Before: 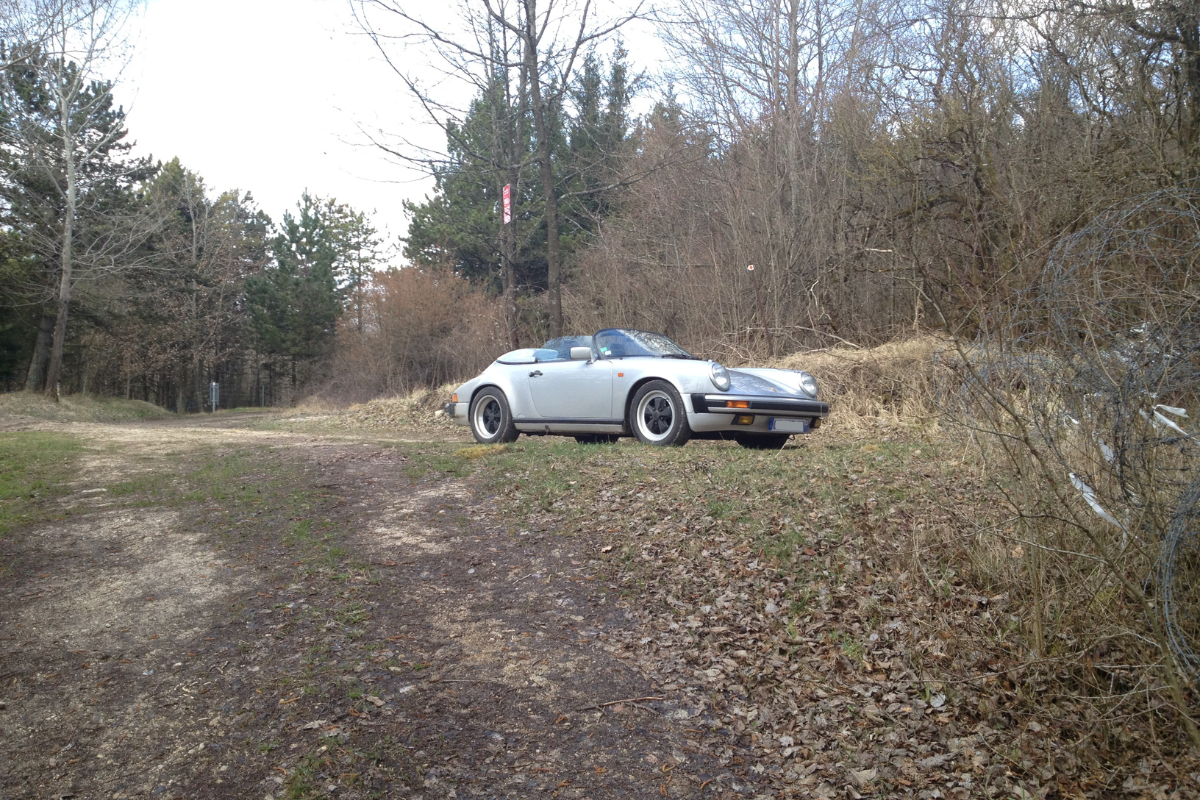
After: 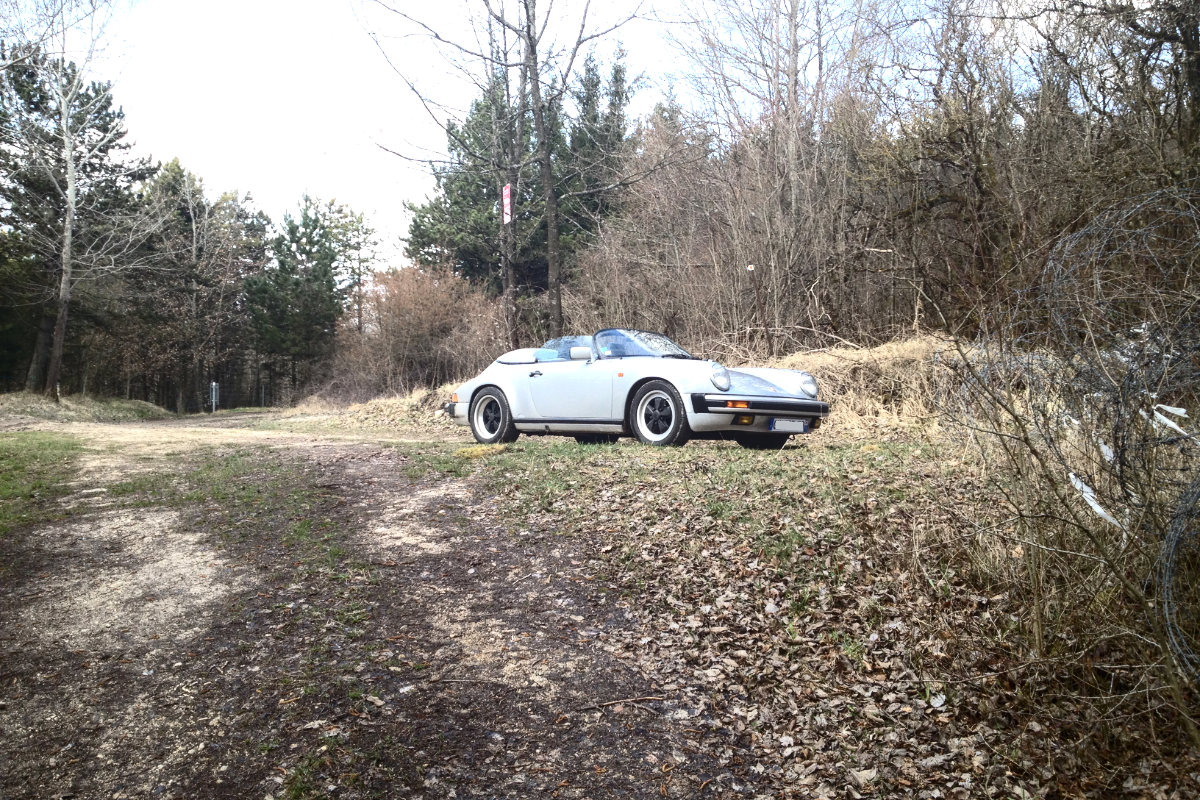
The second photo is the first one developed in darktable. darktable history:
local contrast: detail 109%
tone equalizer: -8 EV -0.713 EV, -7 EV -0.676 EV, -6 EV -0.562 EV, -5 EV -0.361 EV, -3 EV 0.392 EV, -2 EV 0.6 EV, -1 EV 0.684 EV, +0 EV 0.738 EV, edges refinement/feathering 500, mask exposure compensation -1.57 EV, preserve details guided filter
contrast brightness saturation: contrast 0.273
